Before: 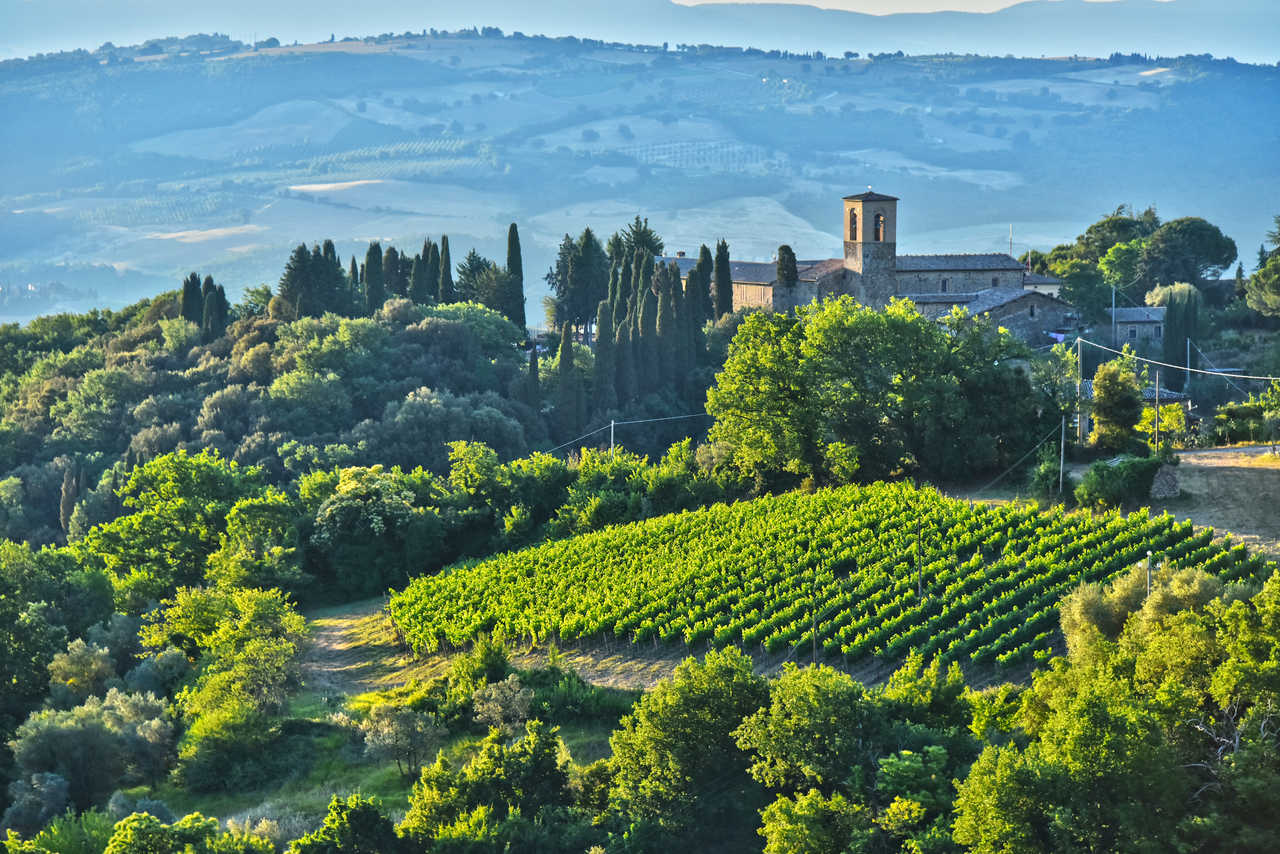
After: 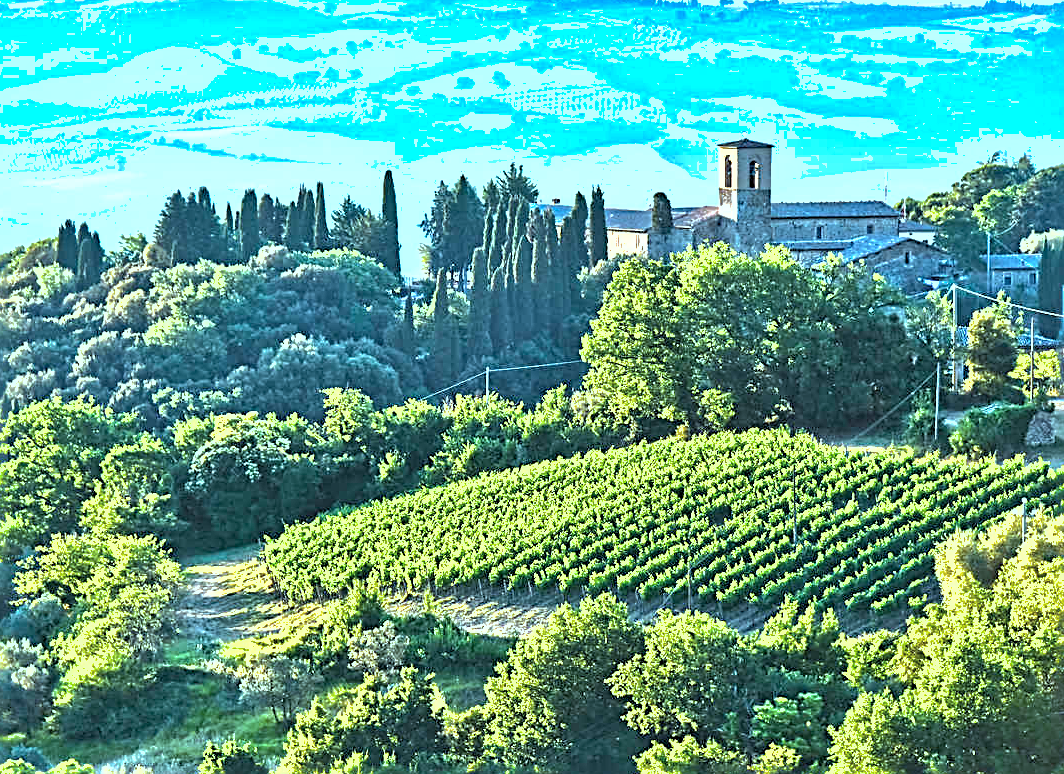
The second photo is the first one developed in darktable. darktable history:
exposure: black level correction 0, exposure 1.101 EV, compensate highlight preservation false
haze removal: compatibility mode true, adaptive false
tone equalizer: -8 EV -0.403 EV, -7 EV -0.365 EV, -6 EV -0.364 EV, -5 EV -0.195 EV, -3 EV 0.202 EV, -2 EV 0.335 EV, -1 EV 0.365 EV, +0 EV 0.397 EV, edges refinement/feathering 500, mask exposure compensation -1.57 EV, preserve details no
color correction: highlights a* -12.82, highlights b* -17.36, saturation 0.712
crop: left 9.772%, top 6.21%, right 7.091%, bottom 2.104%
sharpen: radius 3.015, amount 0.764
color balance rgb: perceptual saturation grading › global saturation 30.233%, global vibrance 14.689%
shadows and highlights: on, module defaults
